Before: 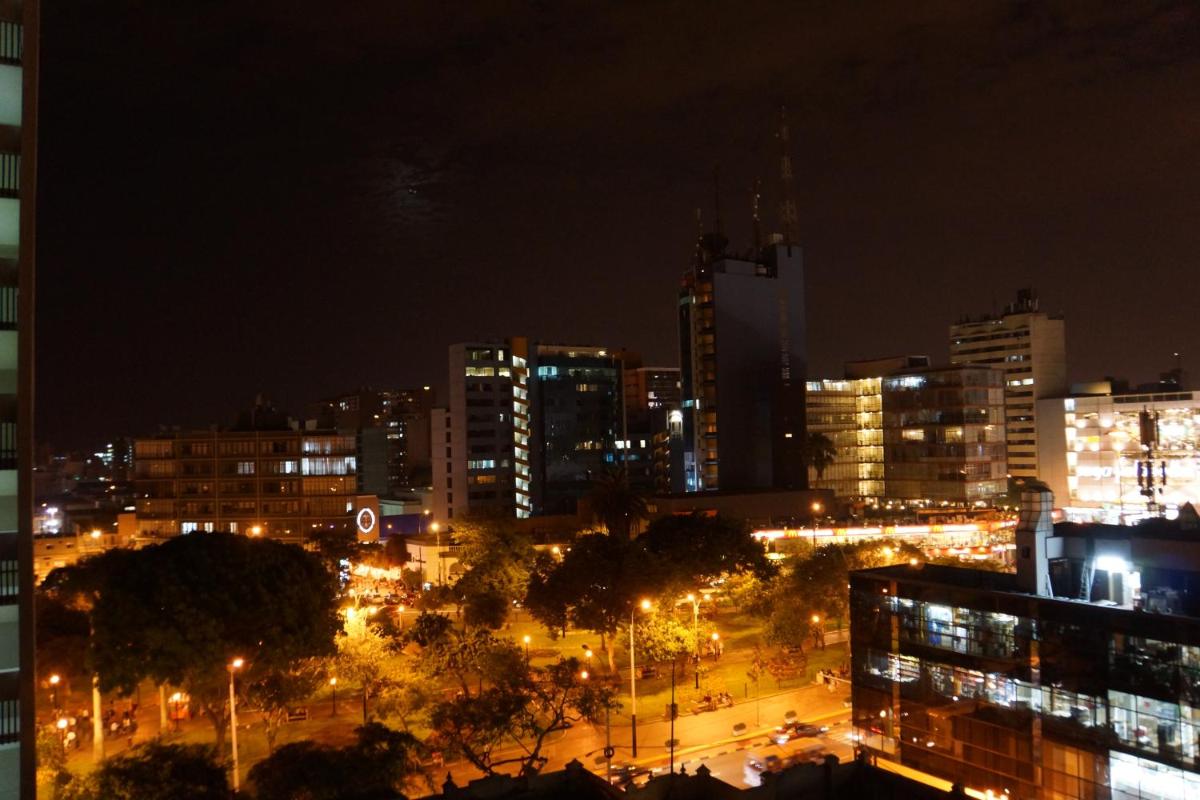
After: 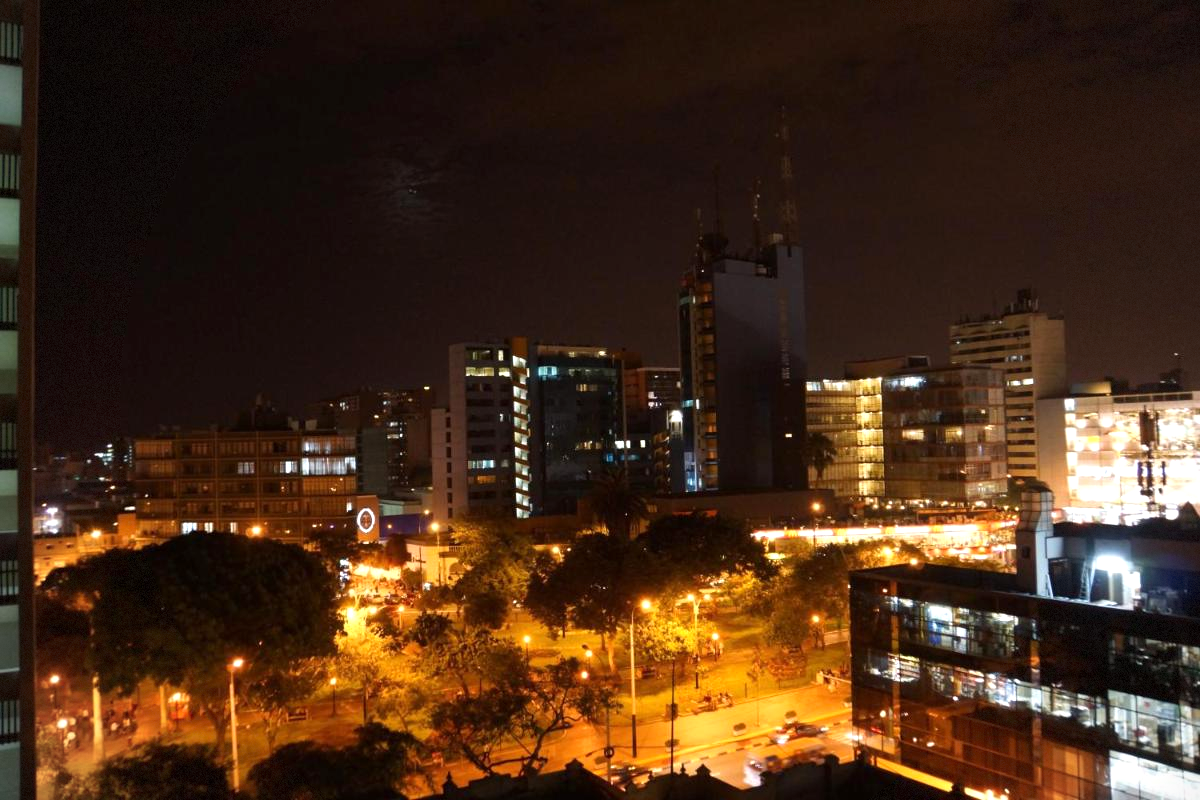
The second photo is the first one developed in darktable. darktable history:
exposure: exposure 0.373 EV, compensate highlight preservation false
vignetting: fall-off radius 61.02%, brightness -0.411, saturation -0.304, dithering 8-bit output
